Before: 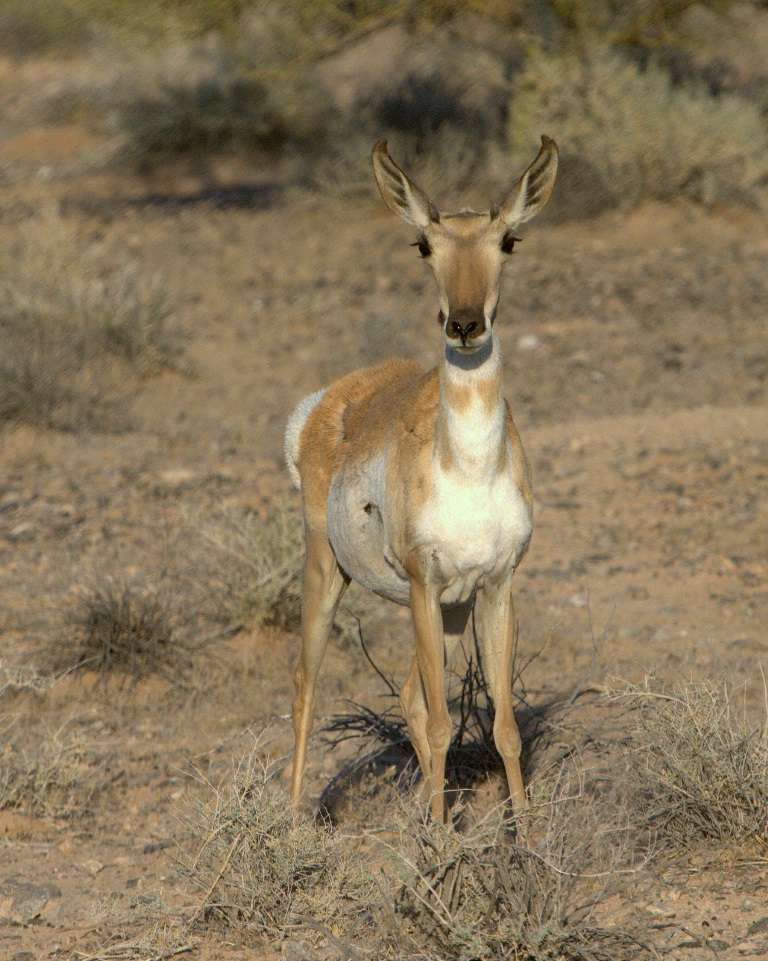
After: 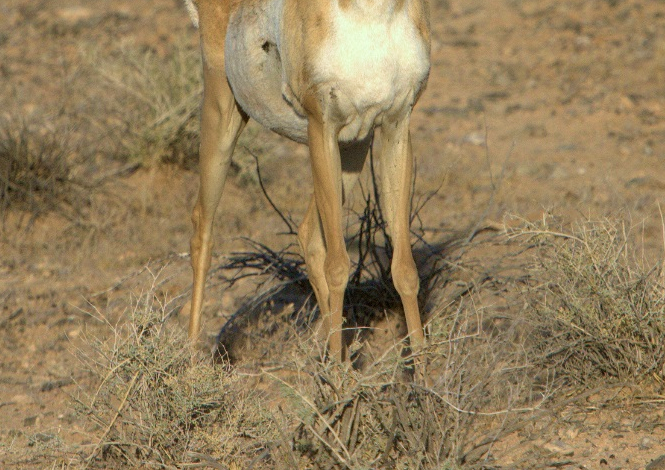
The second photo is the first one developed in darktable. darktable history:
crop and rotate: left 13.306%, top 48.129%, bottom 2.928%
velvia: on, module defaults
